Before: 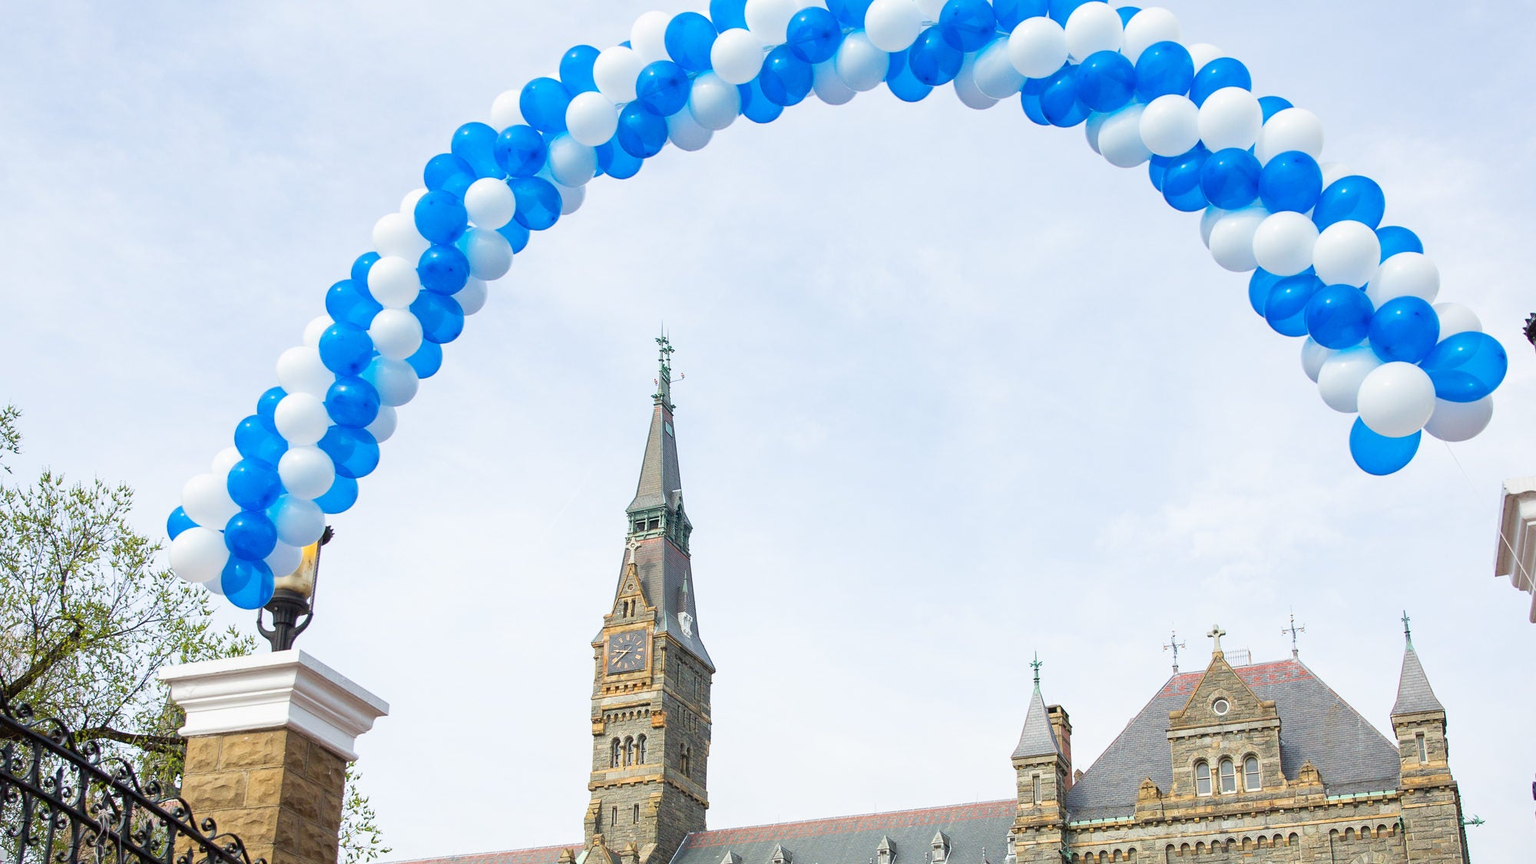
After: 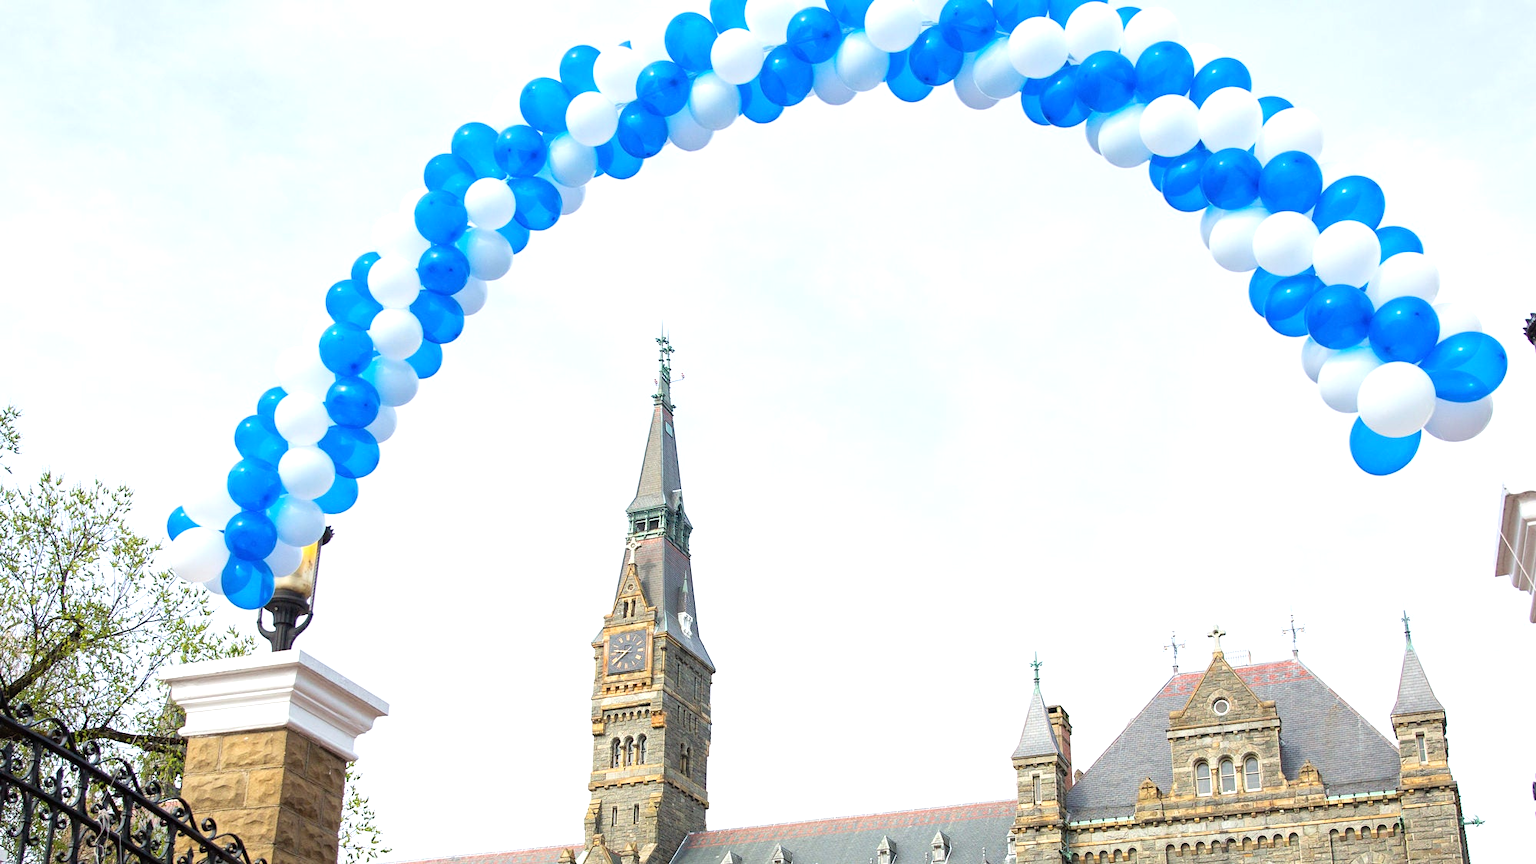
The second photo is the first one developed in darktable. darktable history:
tone equalizer: -8 EV -0.396 EV, -7 EV -0.364 EV, -6 EV -0.32 EV, -5 EV -0.241 EV, -3 EV 0.256 EV, -2 EV 0.335 EV, -1 EV 0.413 EV, +0 EV 0.422 EV, mask exposure compensation -0.485 EV
